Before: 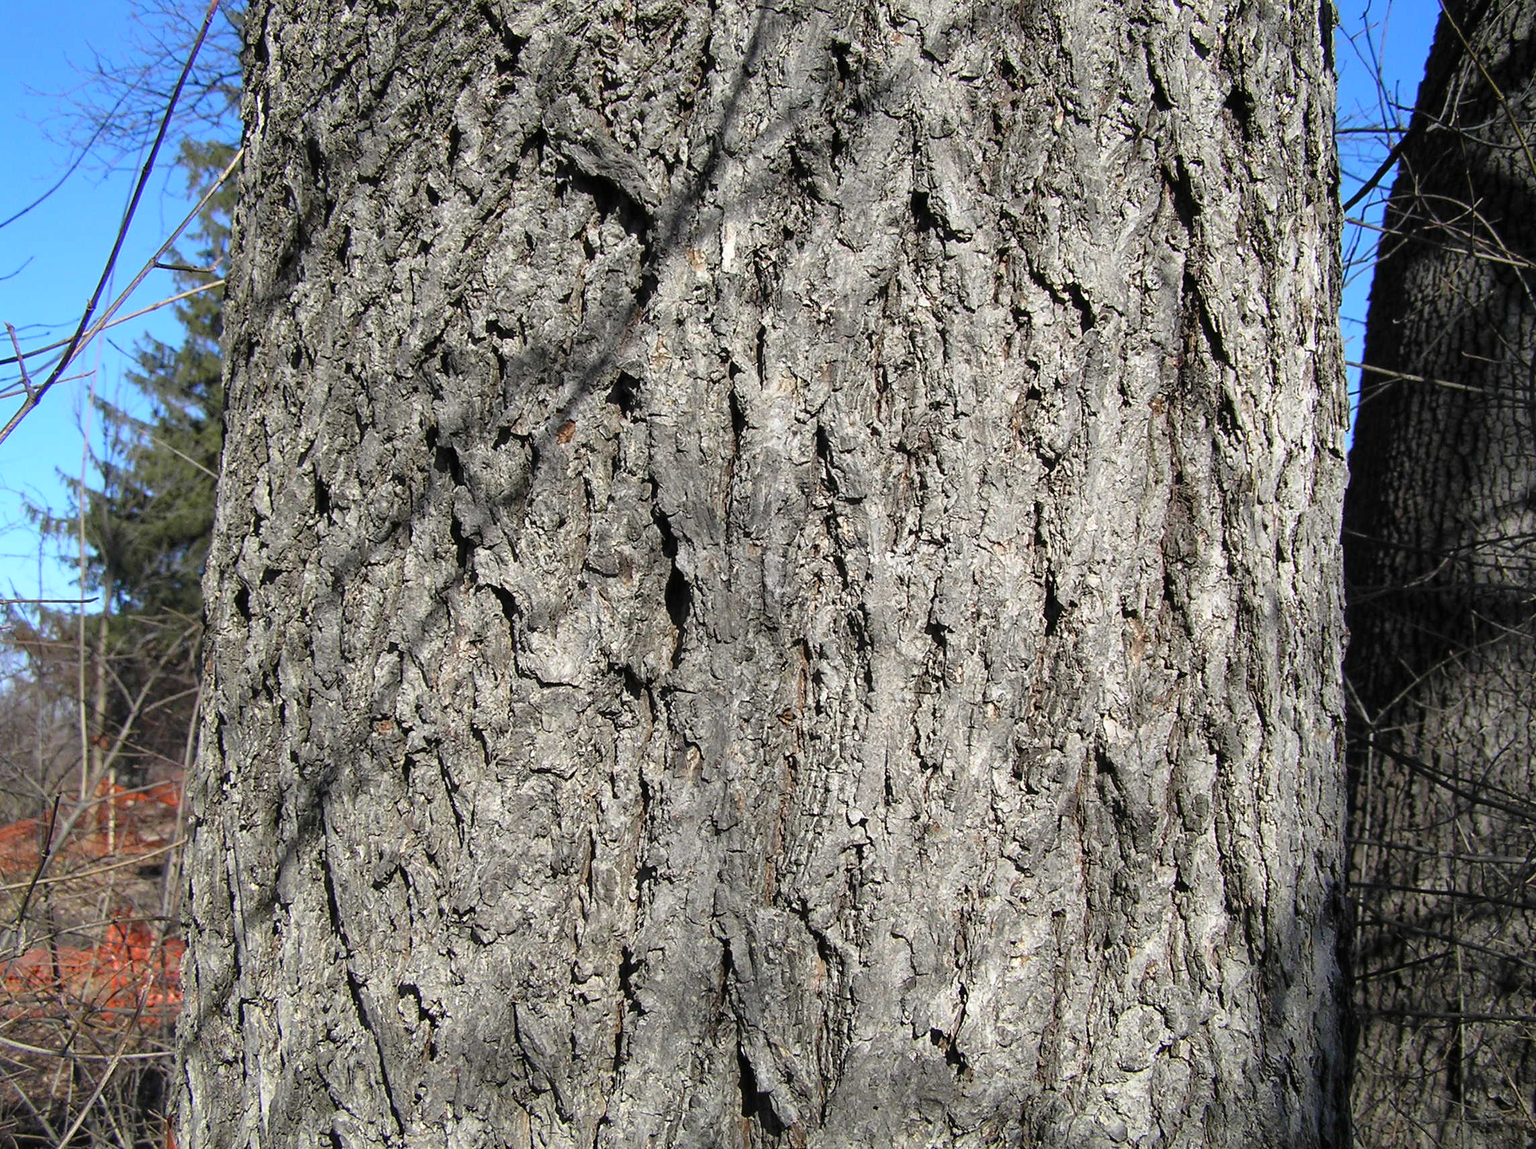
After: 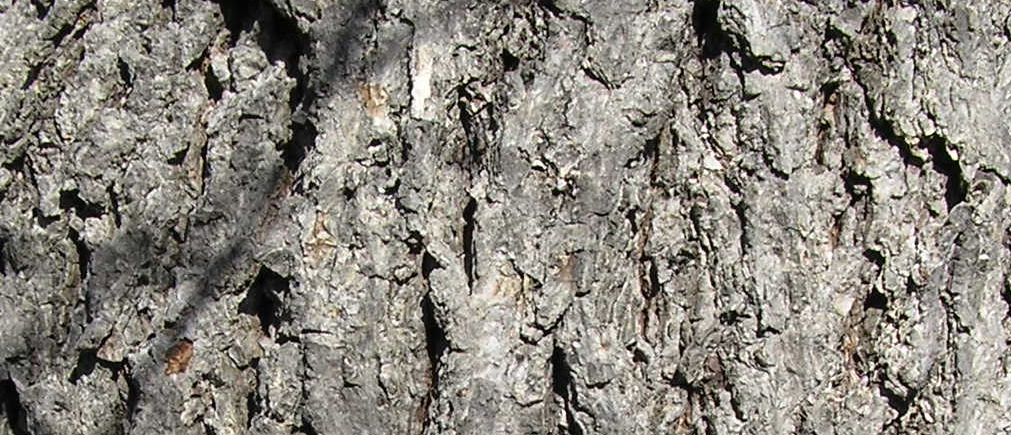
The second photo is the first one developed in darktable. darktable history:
crop: left 29.04%, top 16.795%, right 26.76%, bottom 57.782%
